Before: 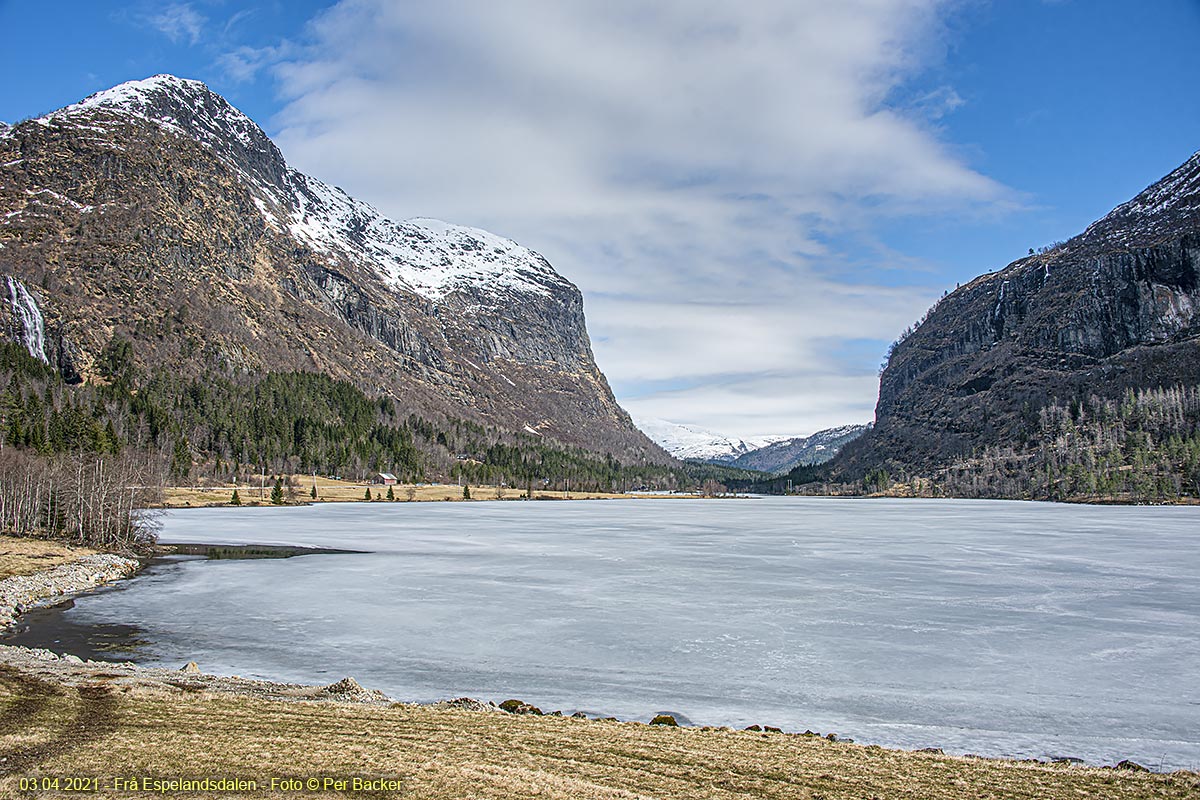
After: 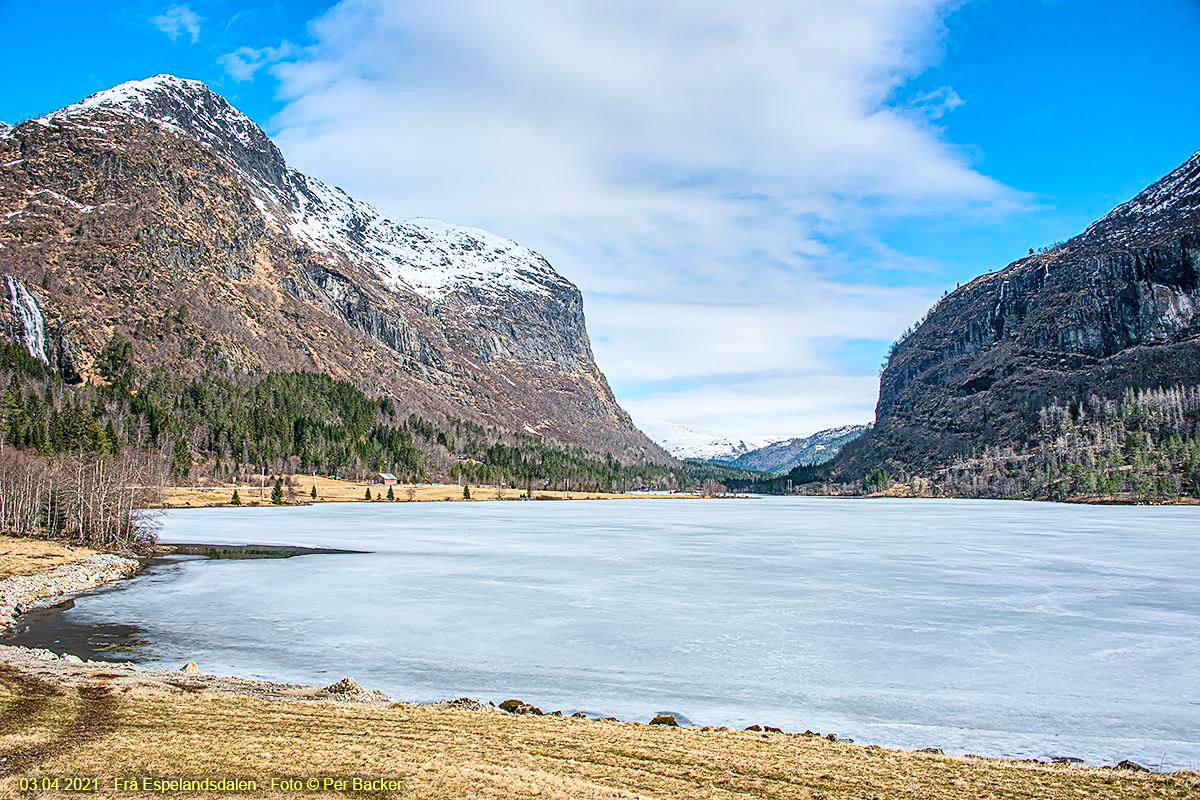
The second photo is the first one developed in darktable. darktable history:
contrast brightness saturation: contrast 0.202, brightness 0.165, saturation 0.228
